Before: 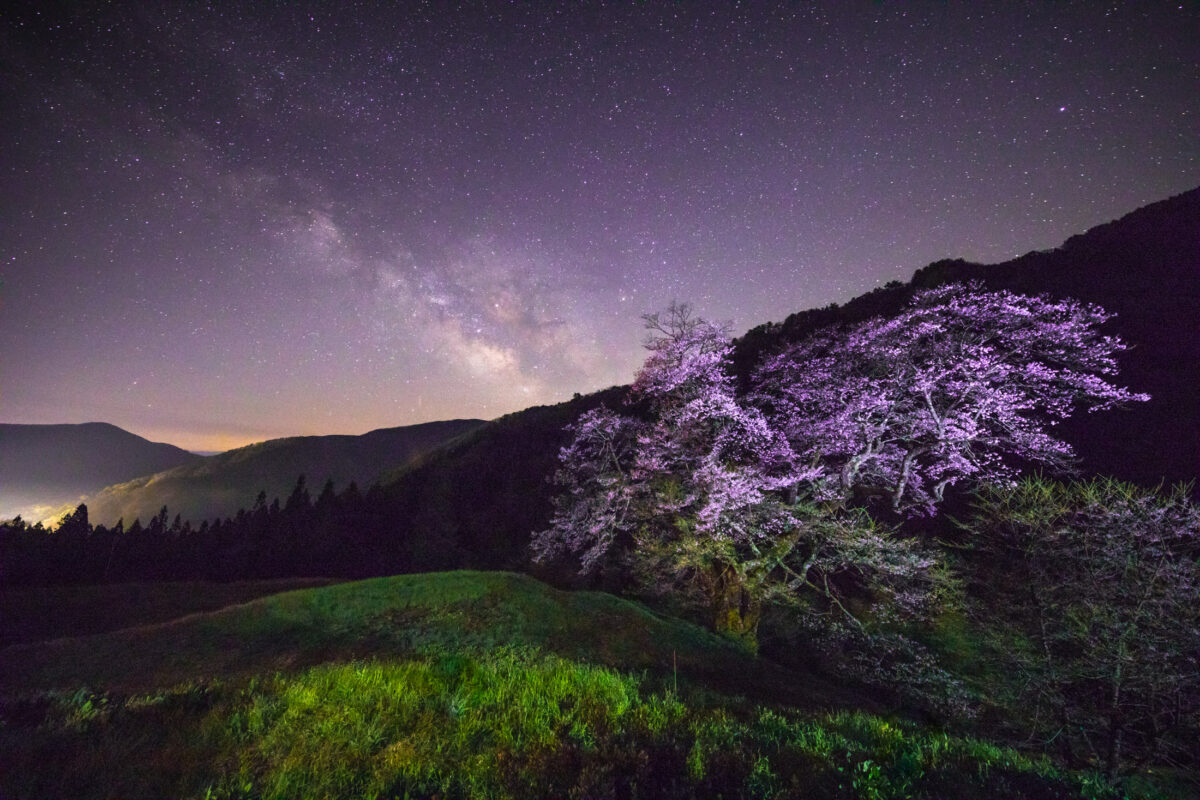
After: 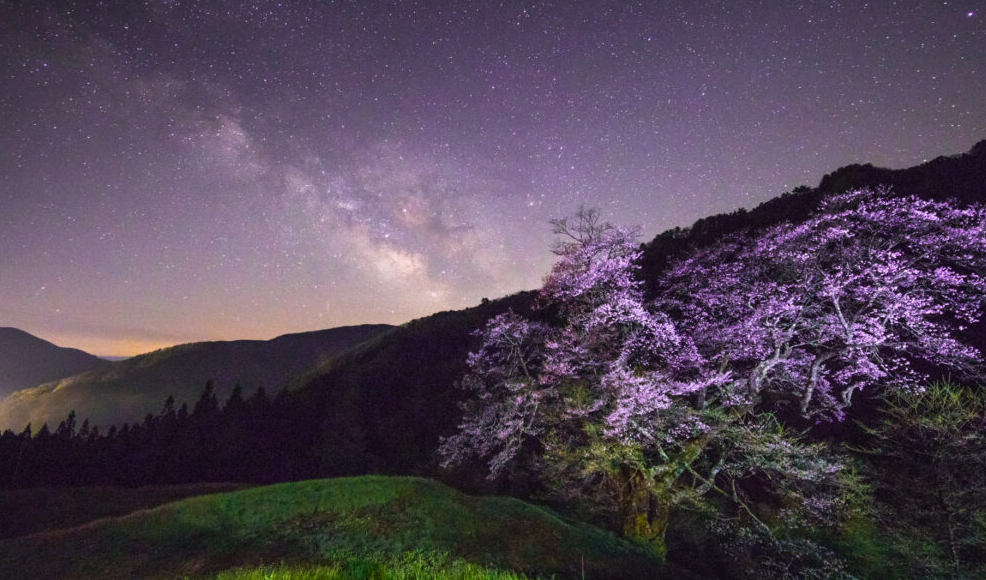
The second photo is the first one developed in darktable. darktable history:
crop: left 7.739%, top 11.996%, right 10.034%, bottom 15.406%
